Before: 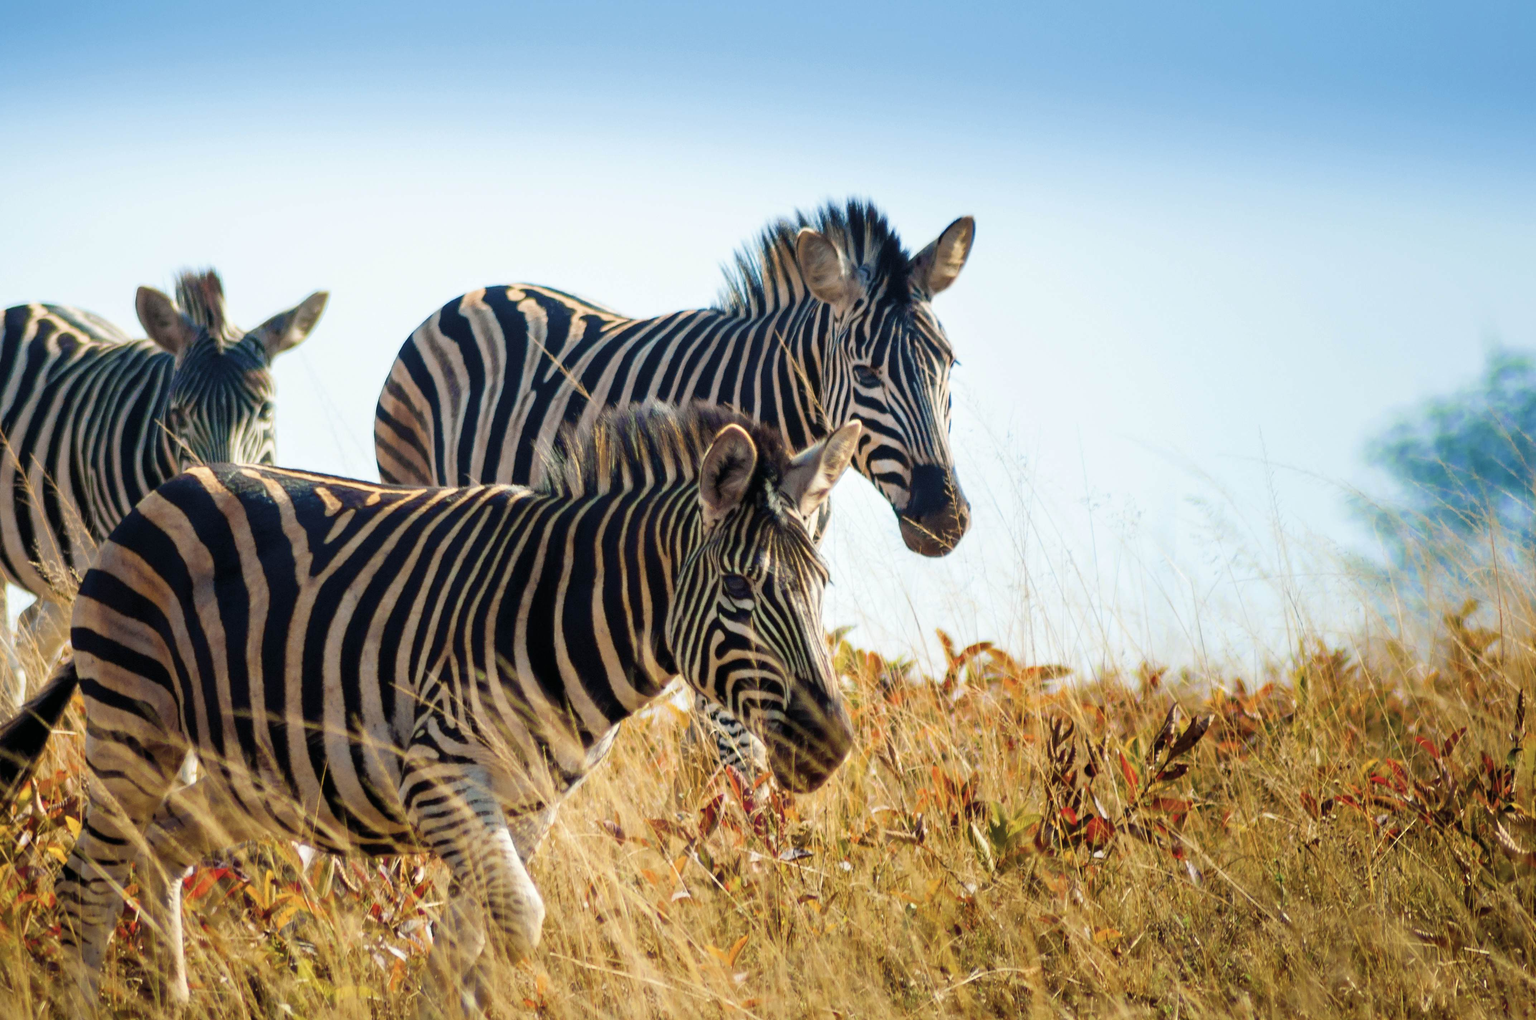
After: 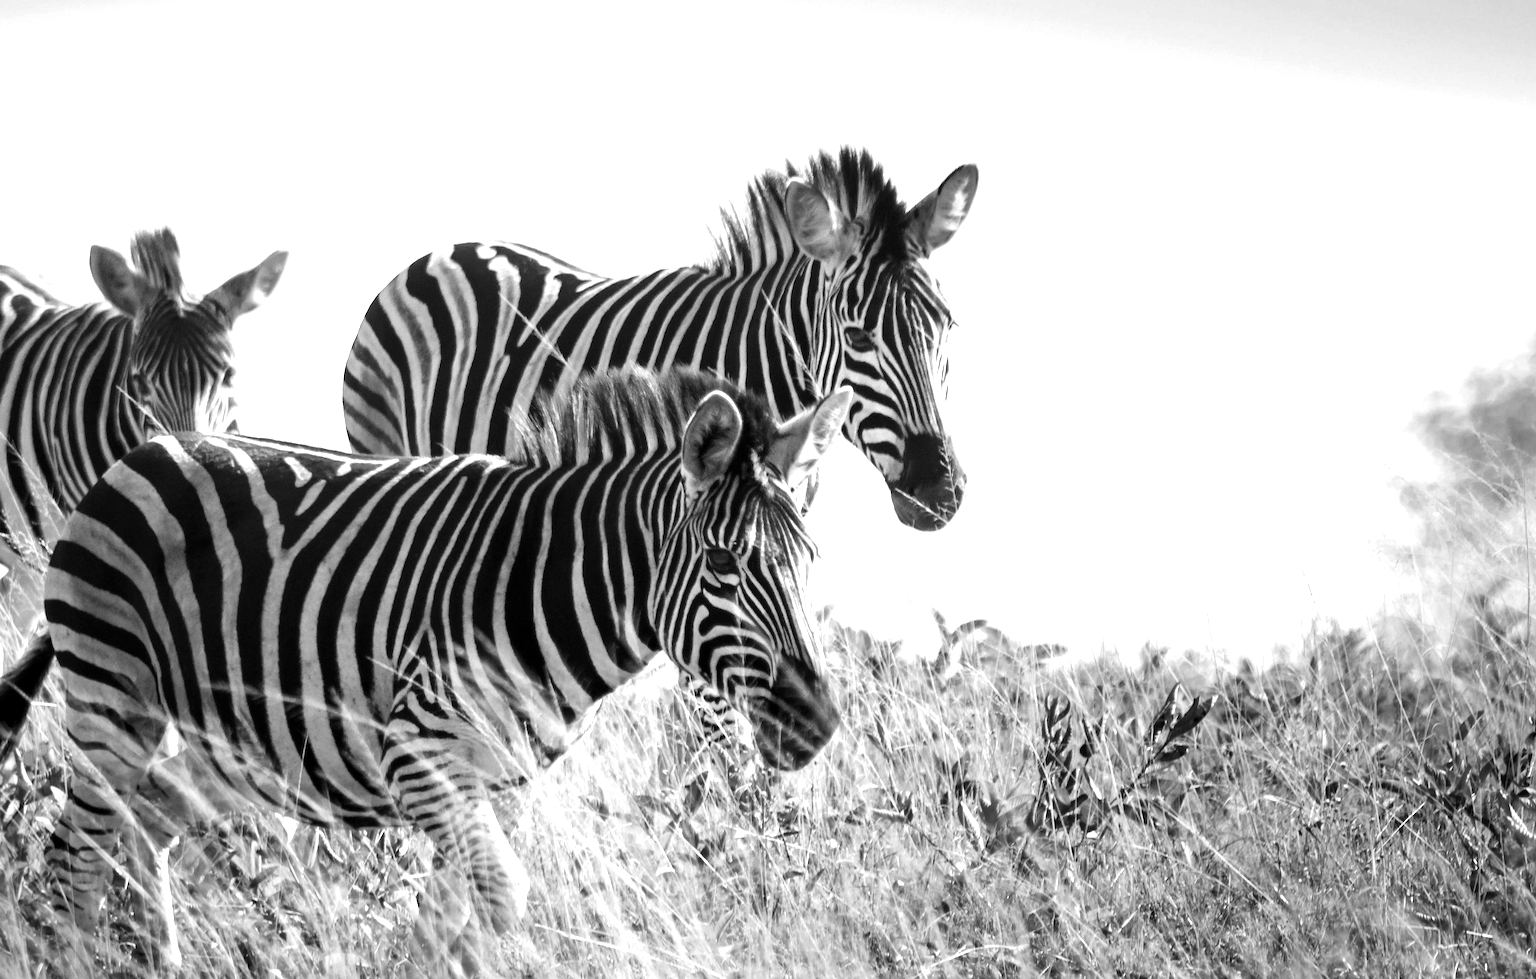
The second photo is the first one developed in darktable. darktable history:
crop and rotate: top 6.25%
tone equalizer: -8 EV -0.417 EV, -7 EV -0.389 EV, -6 EV -0.333 EV, -5 EV -0.222 EV, -3 EV 0.222 EV, -2 EV 0.333 EV, -1 EV 0.389 EV, +0 EV 0.417 EV, edges refinement/feathering 500, mask exposure compensation -1.57 EV, preserve details no
local contrast: mode bilateral grid, contrast 15, coarseness 36, detail 105%, midtone range 0.2
monochrome: on, module defaults
exposure: black level correction 0.001, exposure 0.5 EV, compensate exposure bias true, compensate highlight preservation false
white balance: red 1.045, blue 0.932
rotate and perspective: rotation 0.074°, lens shift (vertical) 0.096, lens shift (horizontal) -0.041, crop left 0.043, crop right 0.952, crop top 0.024, crop bottom 0.979
